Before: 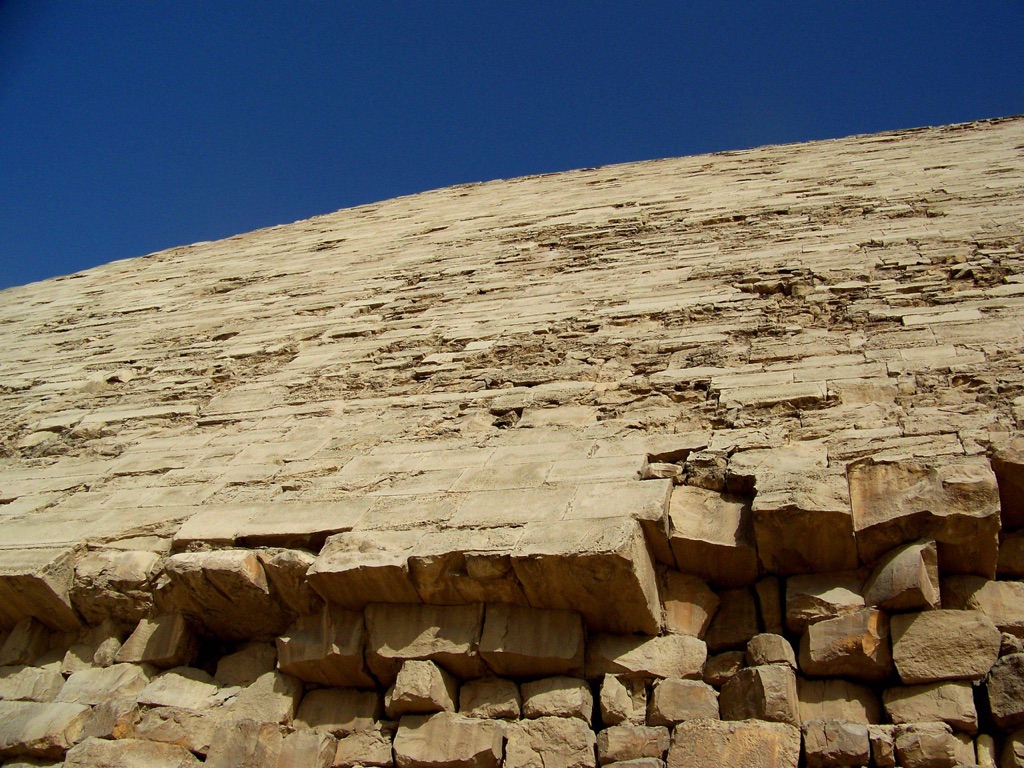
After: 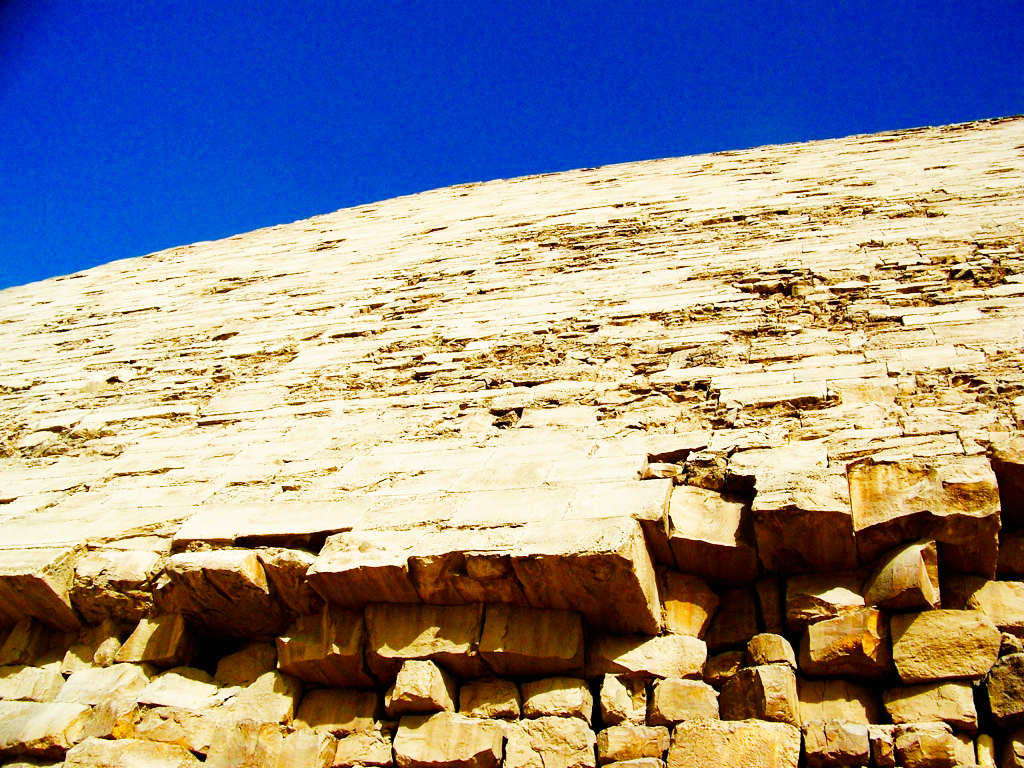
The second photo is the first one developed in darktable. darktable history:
base curve: curves: ch0 [(0, 0) (0.007, 0.004) (0.027, 0.03) (0.046, 0.07) (0.207, 0.54) (0.442, 0.872) (0.673, 0.972) (1, 1)], preserve colors none
color balance rgb: perceptual saturation grading › global saturation 20%, perceptual saturation grading › highlights -25%, perceptual saturation grading › shadows 50%
